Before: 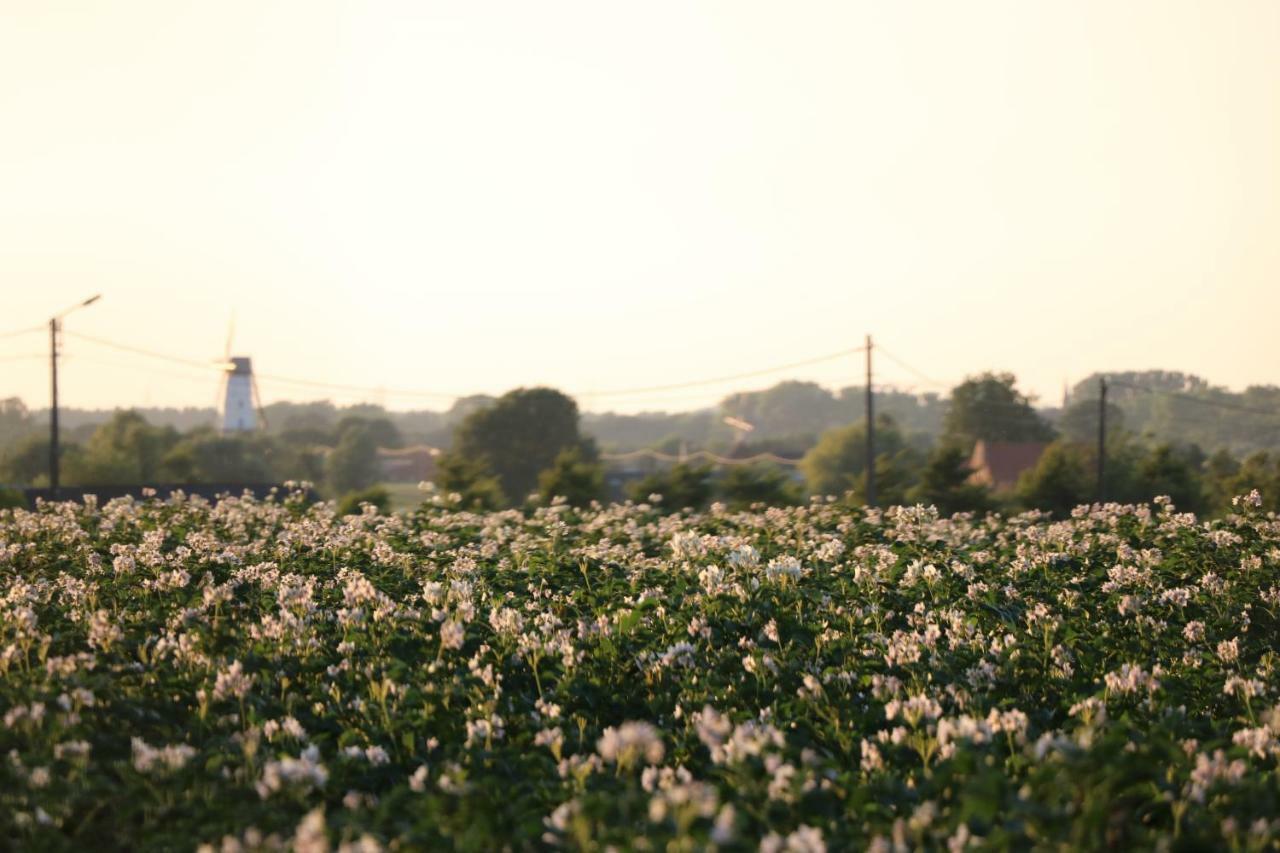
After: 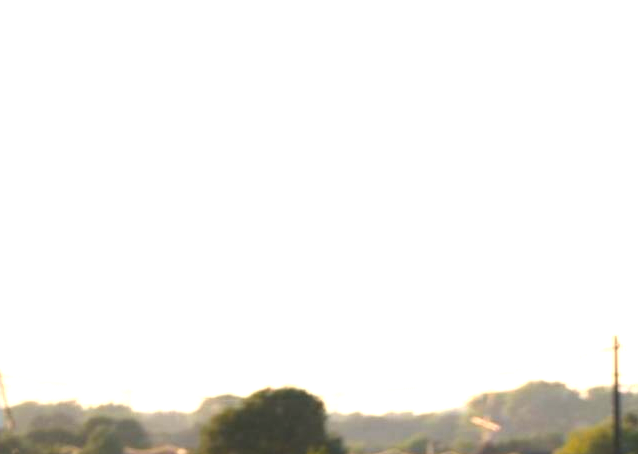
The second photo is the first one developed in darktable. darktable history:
color balance rgb: perceptual saturation grading › global saturation 29.477%, perceptual brilliance grading › global brilliance -5.557%, perceptual brilliance grading › highlights 24.502%, perceptual brilliance grading › mid-tones 7.354%, perceptual brilliance grading › shadows -5.053%, global vibrance 14.358%
crop: left 19.786%, right 30.321%, bottom 46.709%
